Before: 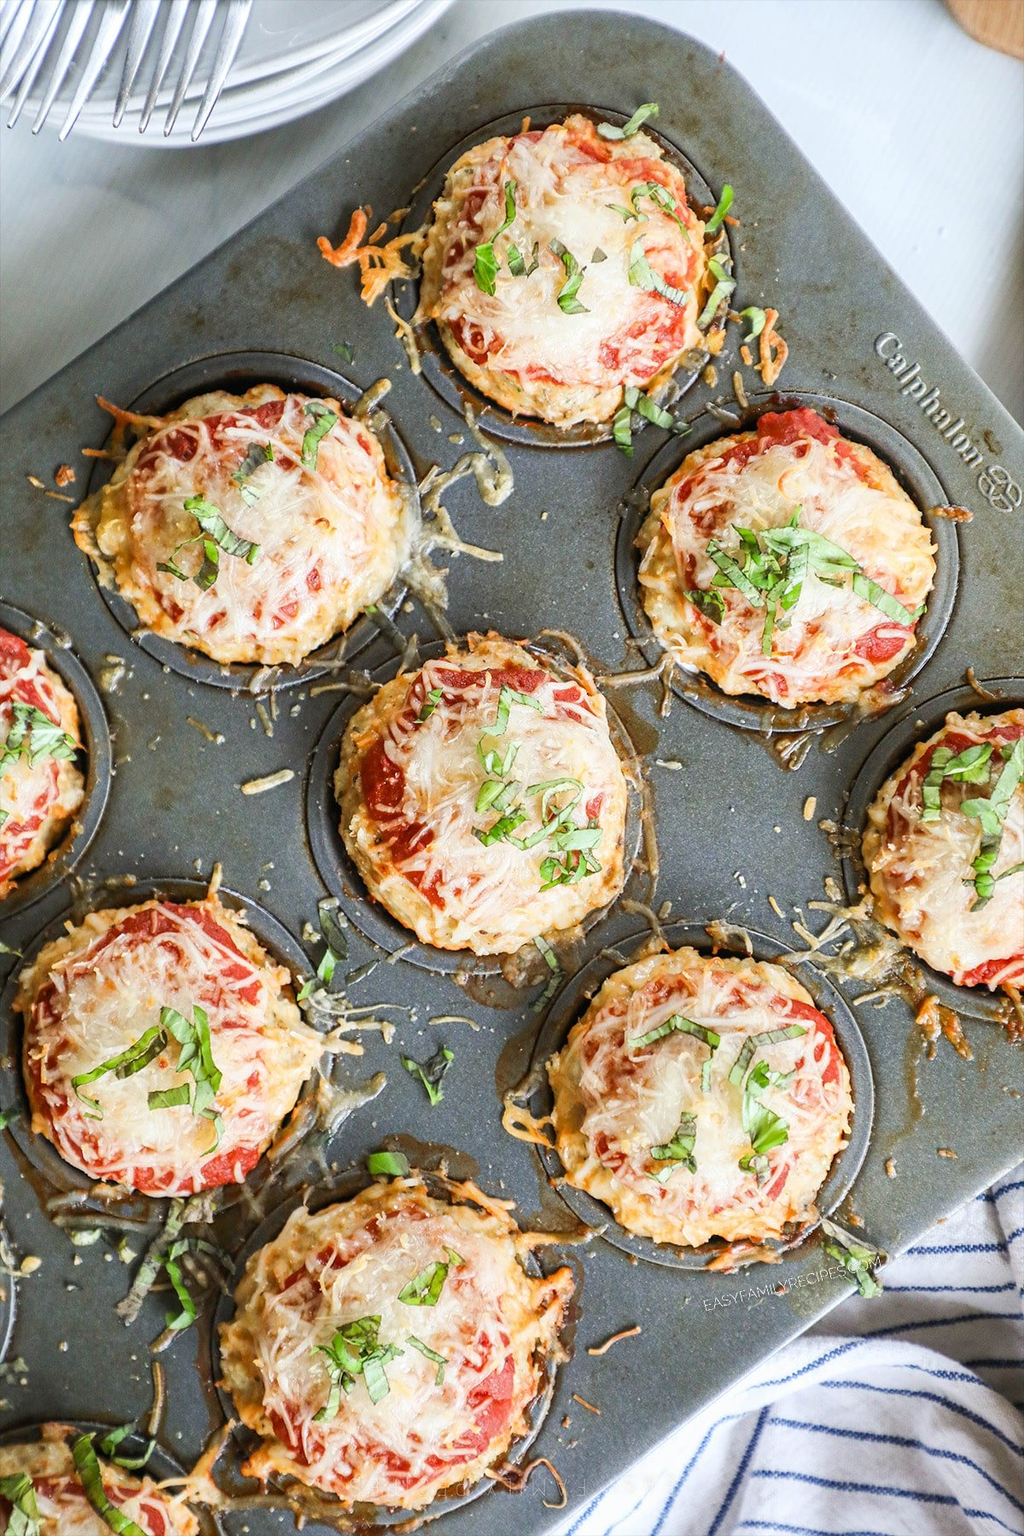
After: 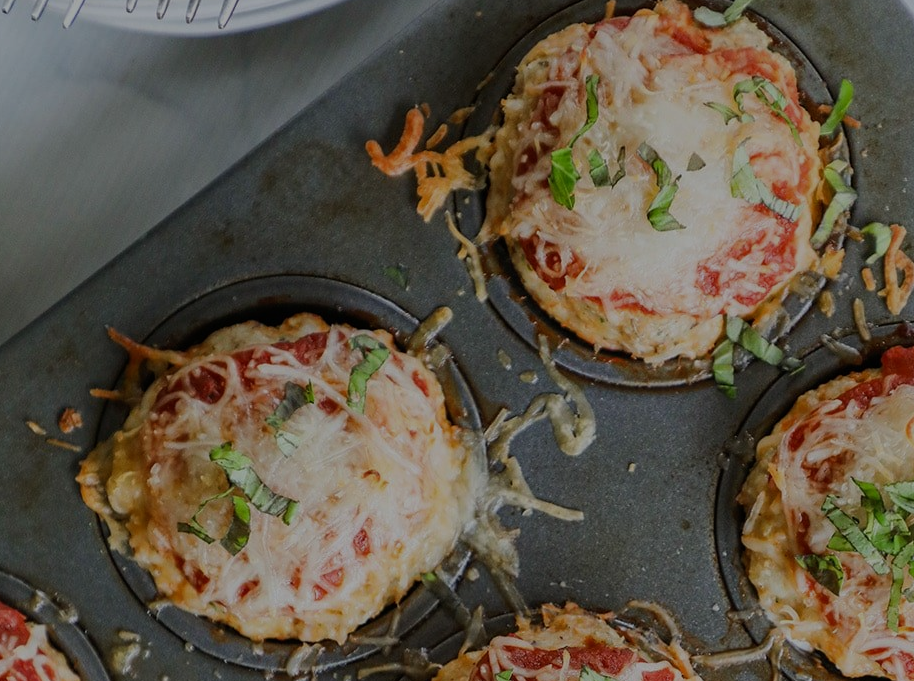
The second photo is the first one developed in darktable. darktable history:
crop: left 0.581%, top 7.63%, right 23.204%, bottom 54.485%
exposure: exposure -1.435 EV, compensate exposure bias true, compensate highlight preservation false
